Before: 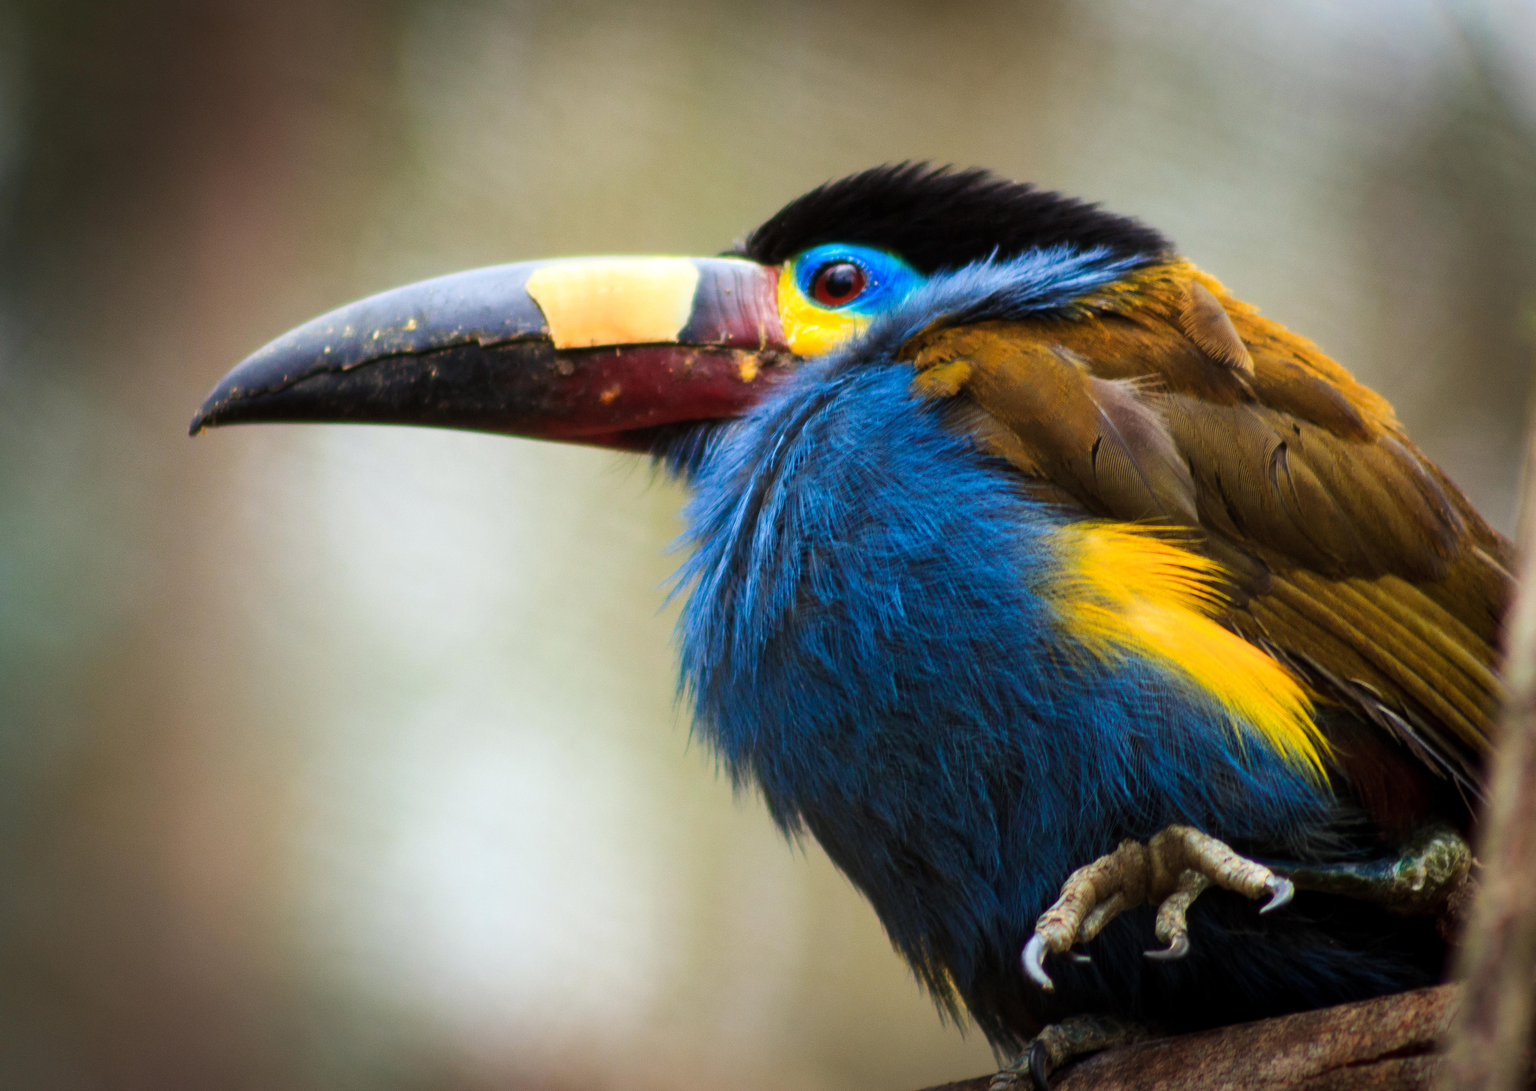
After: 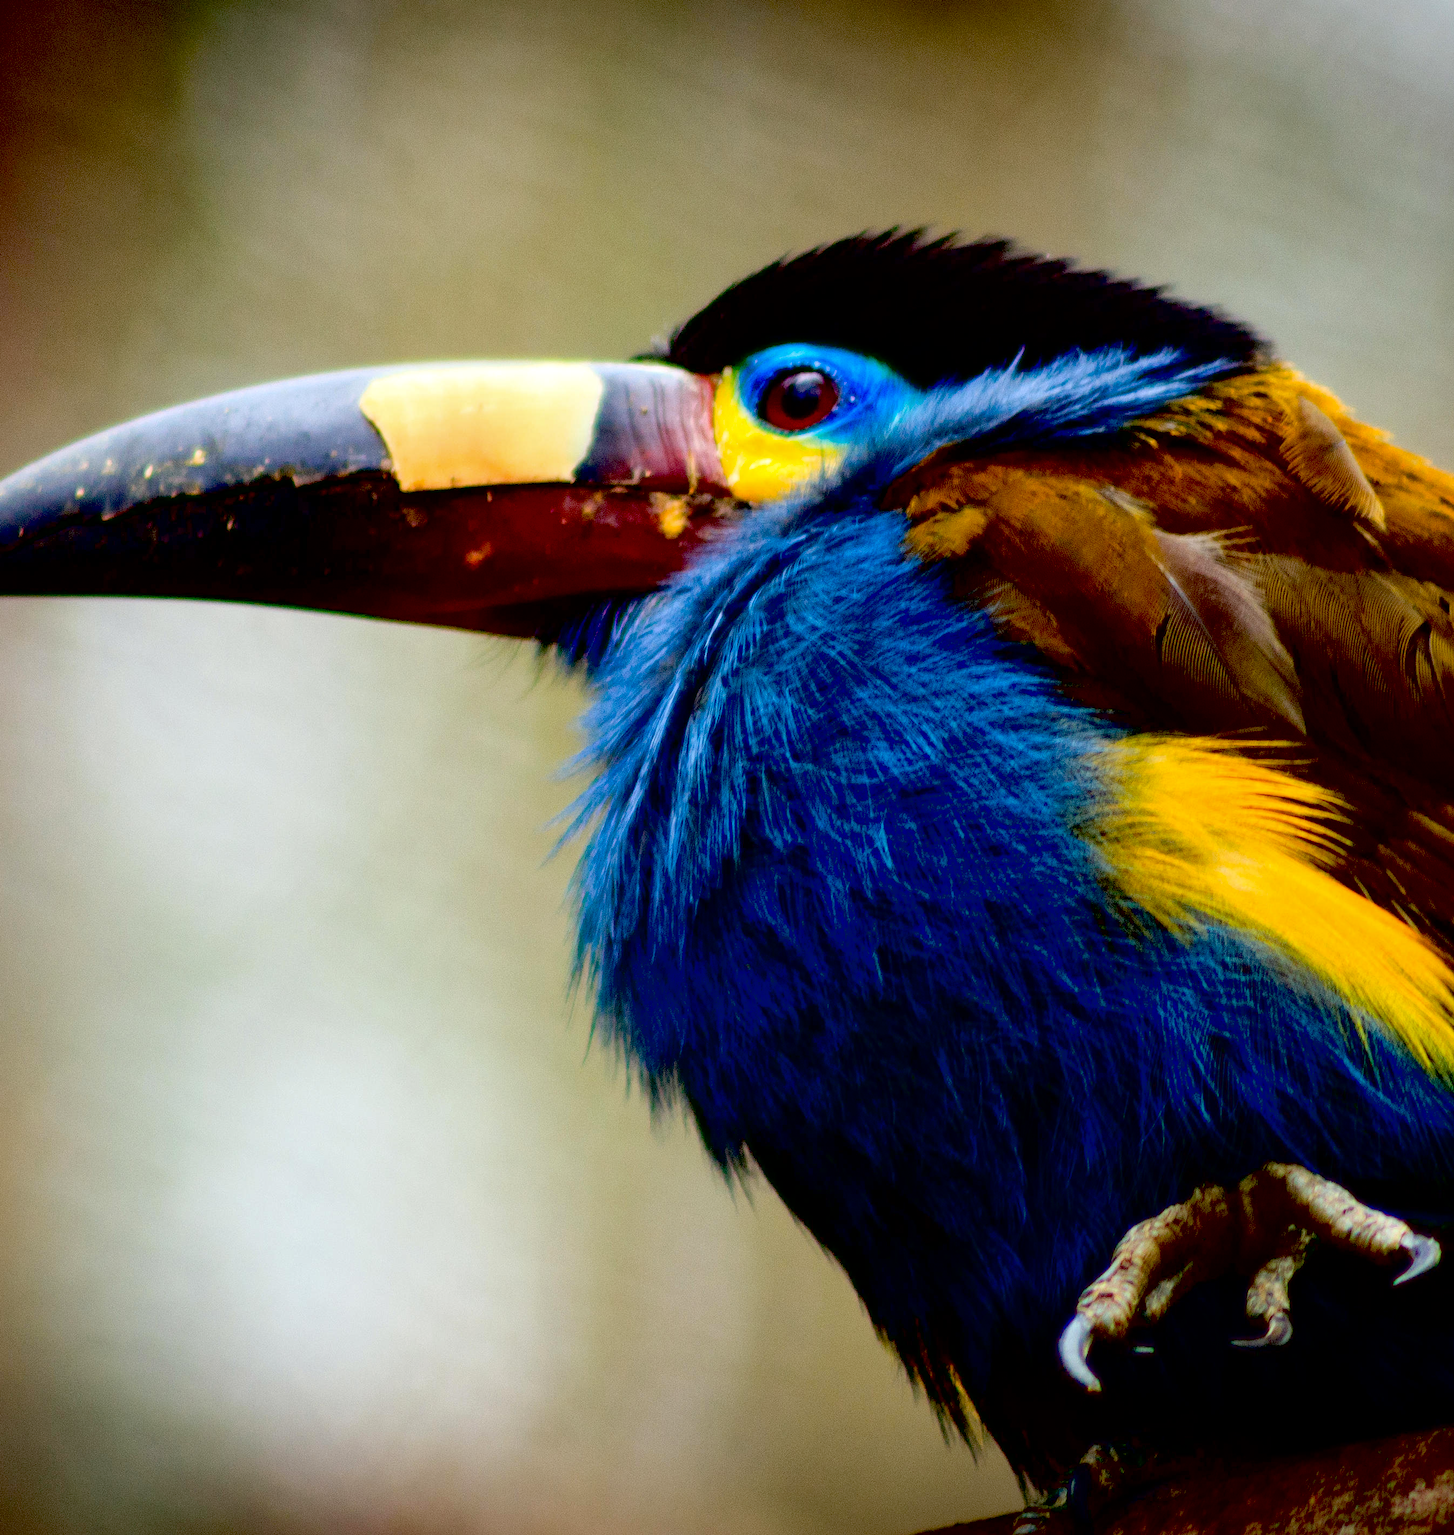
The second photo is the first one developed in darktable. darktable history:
crop and rotate: left 17.643%, right 15.071%
exposure: black level correction 0.054, exposure -0.033 EV, compensate highlight preservation false
local contrast: mode bilateral grid, contrast 20, coarseness 50, detail 119%, midtone range 0.2
